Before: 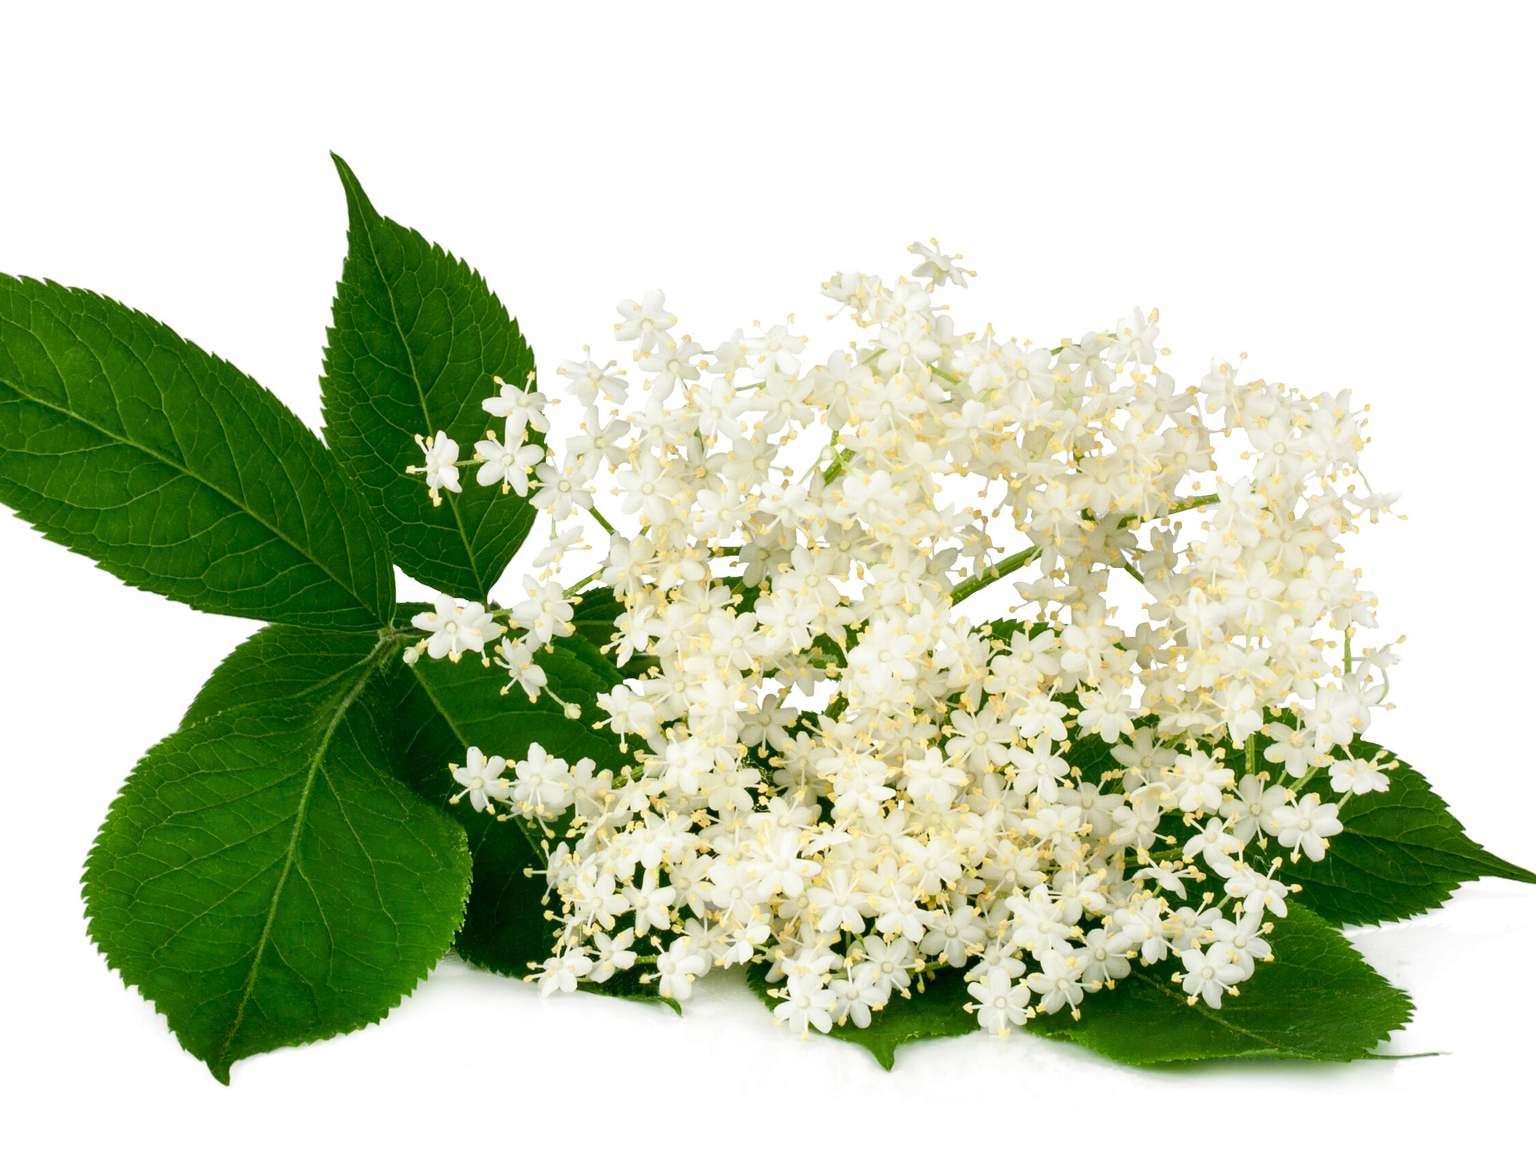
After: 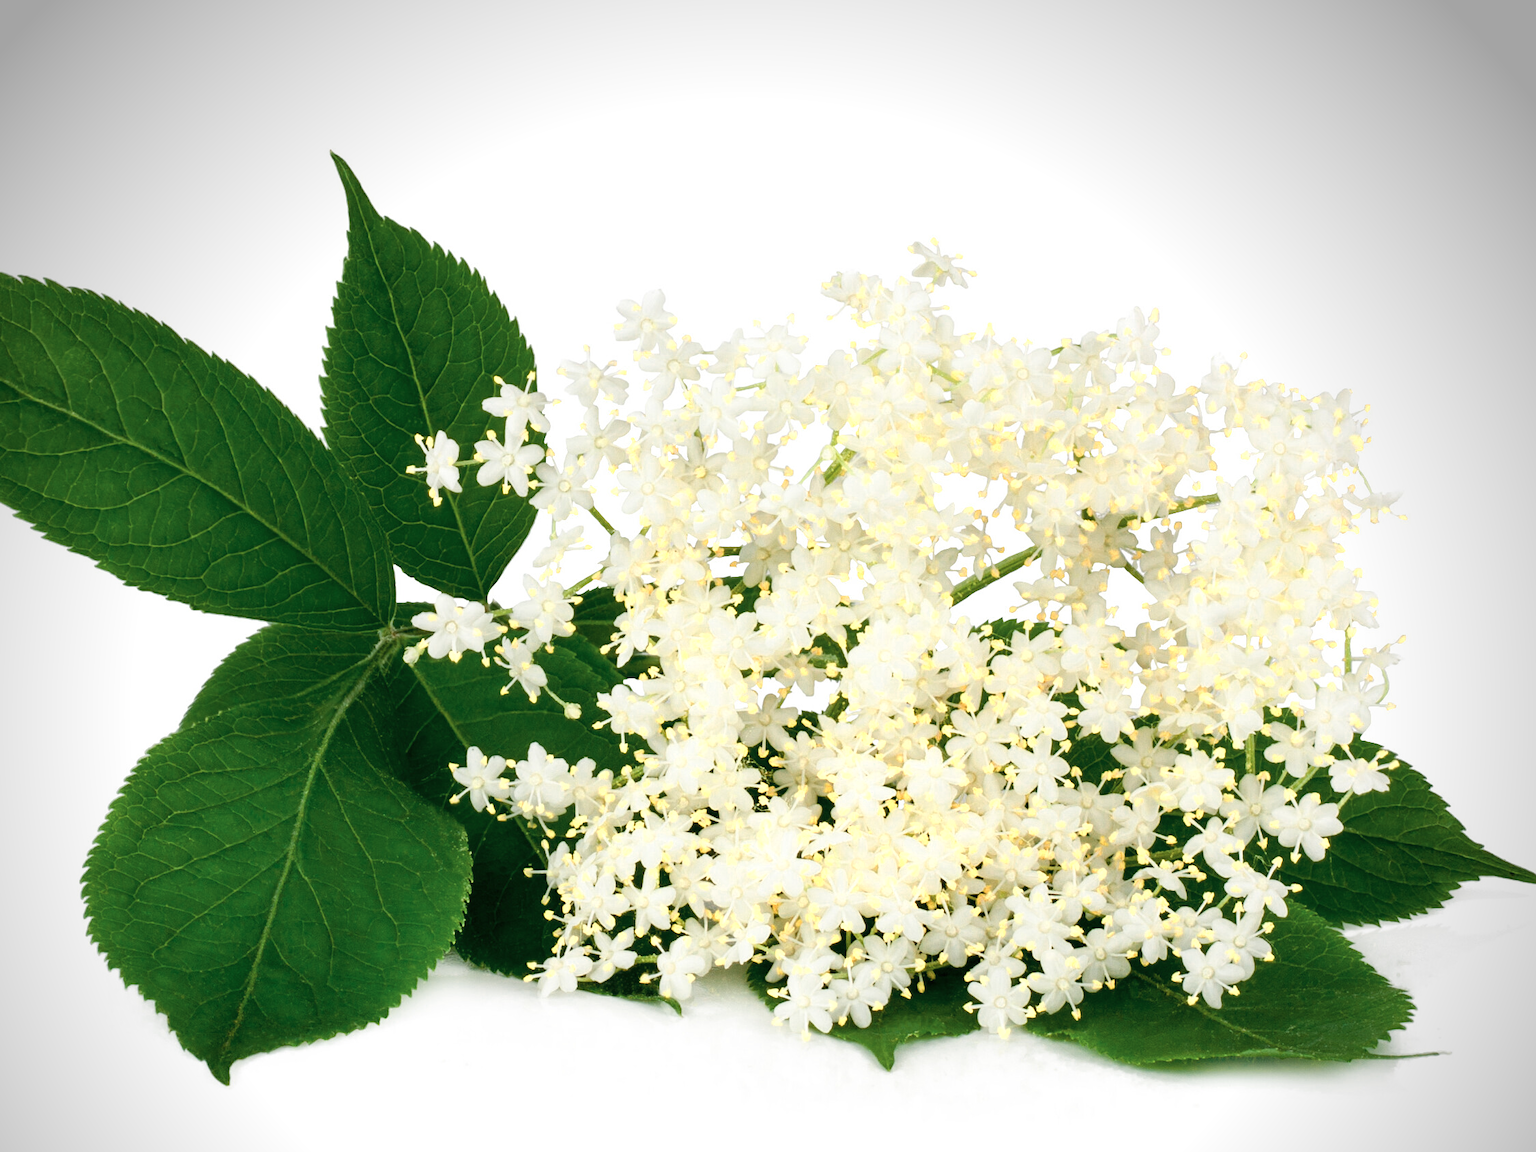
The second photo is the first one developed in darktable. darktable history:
color zones: curves: ch0 [(0.018, 0.548) (0.197, 0.654) (0.425, 0.447) (0.605, 0.658) (0.732, 0.579)]; ch1 [(0.105, 0.531) (0.224, 0.531) (0.386, 0.39) (0.618, 0.456) (0.732, 0.456) (0.956, 0.421)]; ch2 [(0.039, 0.583) (0.215, 0.465) (0.399, 0.544) (0.465, 0.548) (0.614, 0.447) (0.724, 0.43) (0.882, 0.623) (0.956, 0.632)]
vignetting: brightness -0.629, saturation -0.007, center (-0.028, 0.239)
